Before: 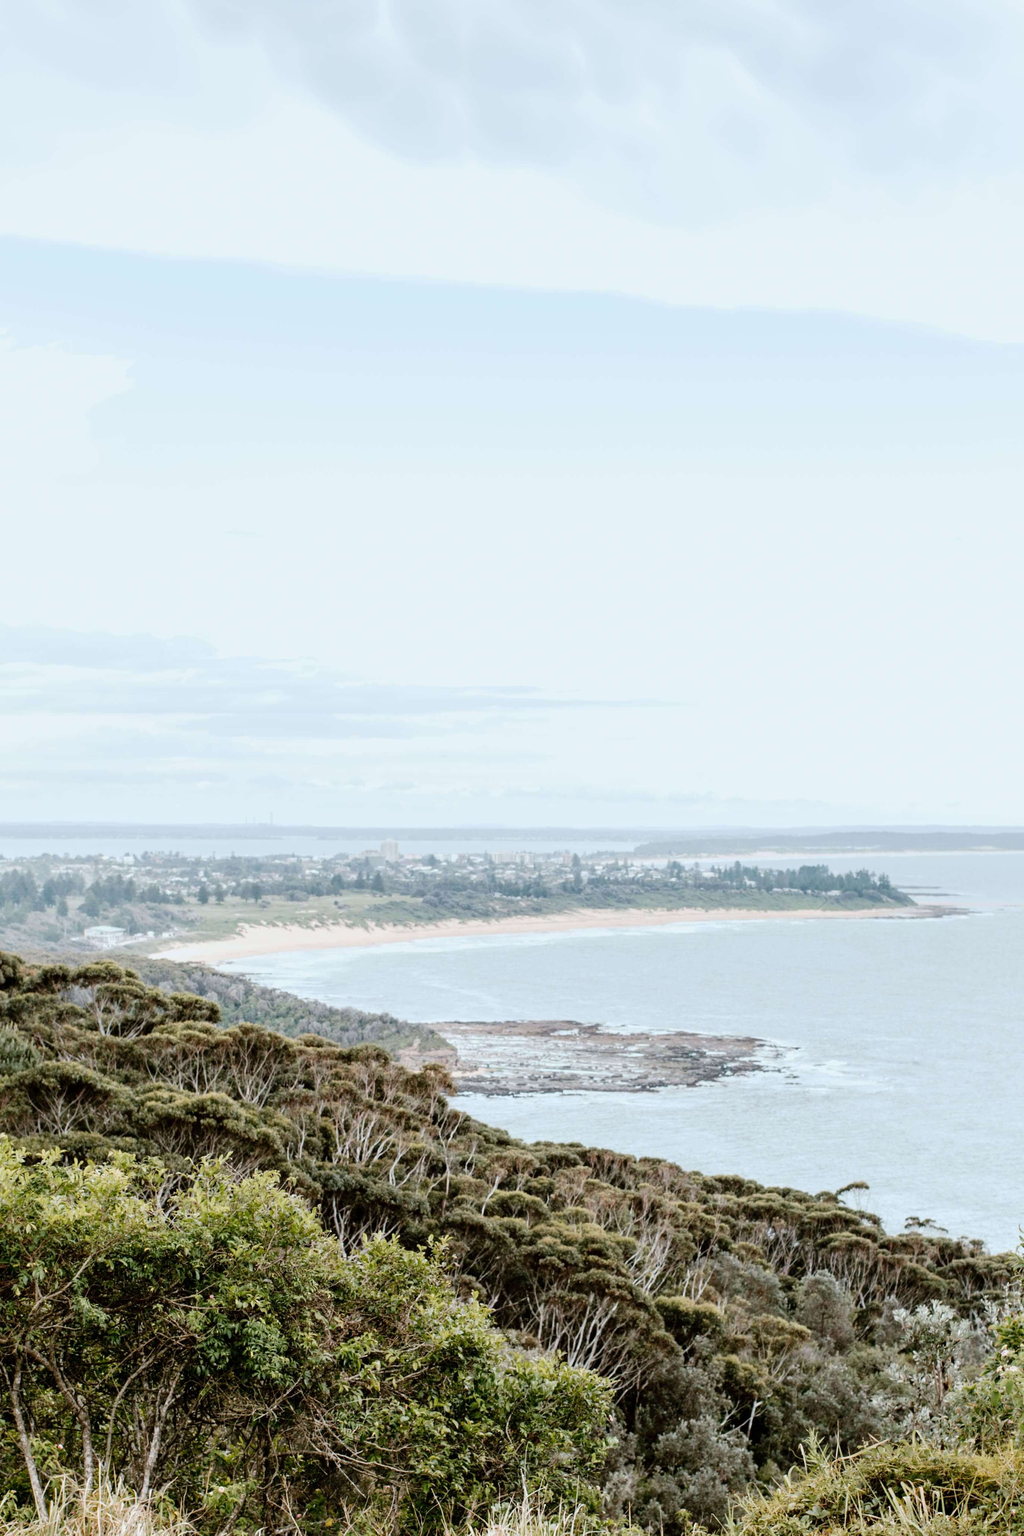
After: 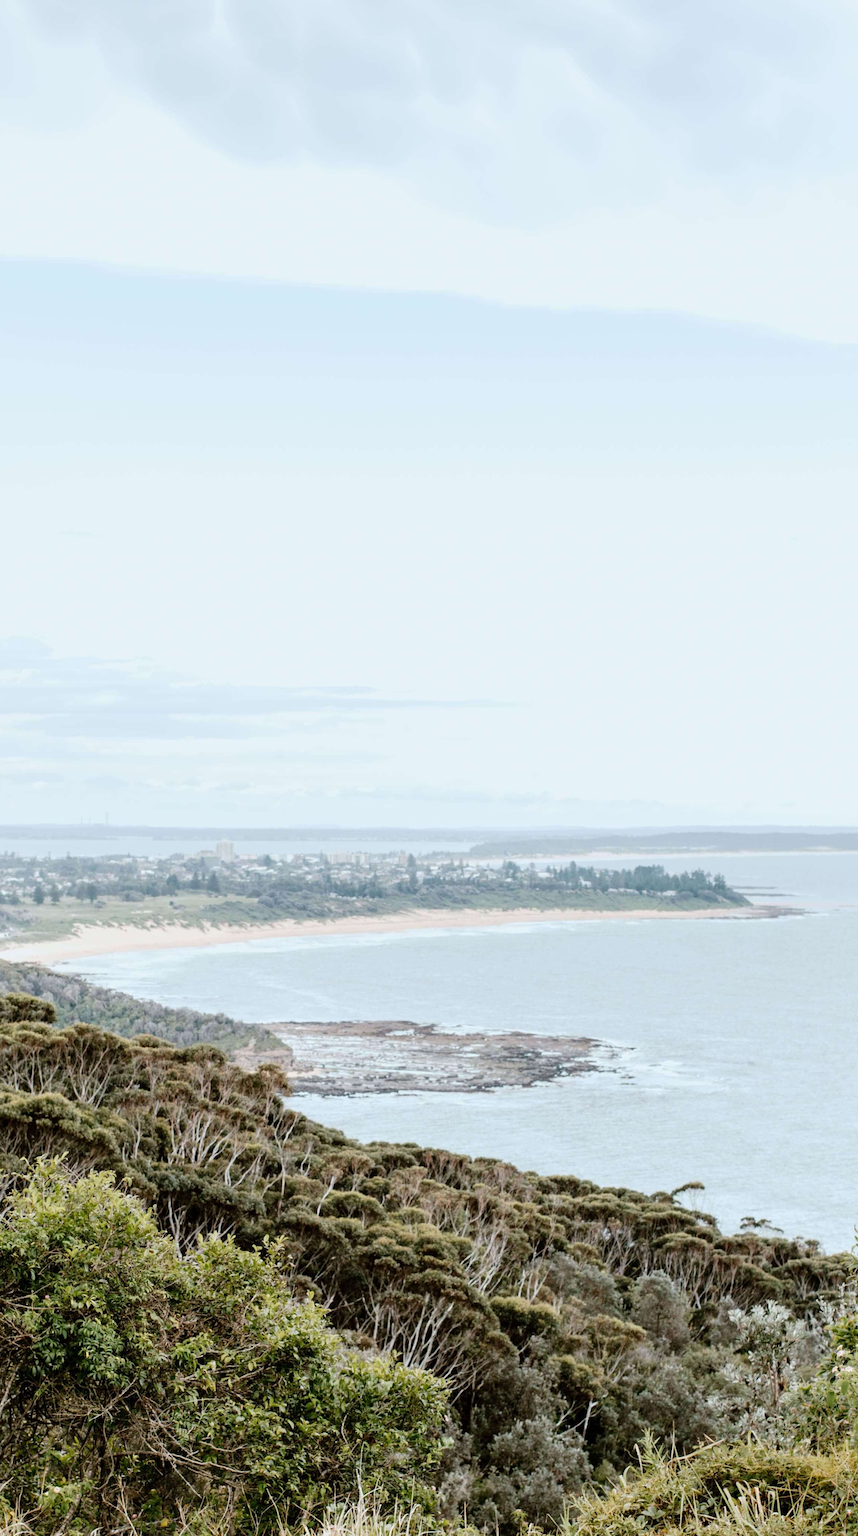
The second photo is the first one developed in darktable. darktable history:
crop: left 16.115%
